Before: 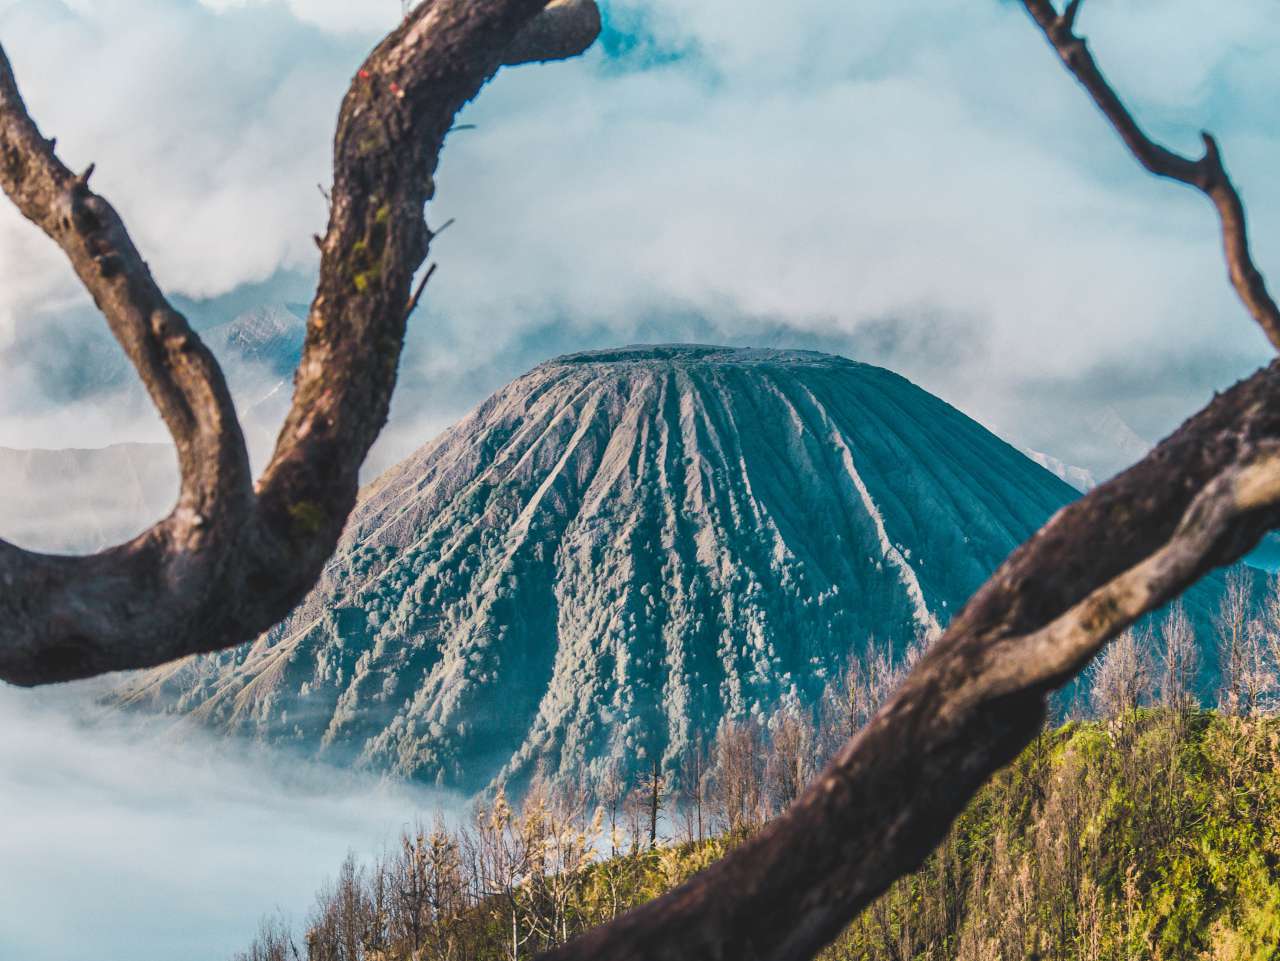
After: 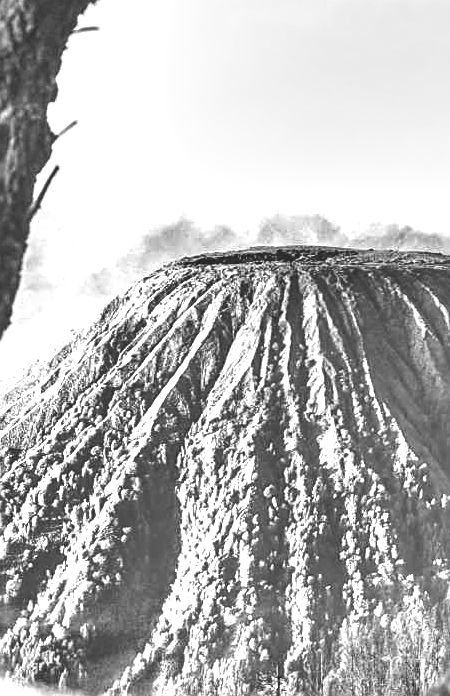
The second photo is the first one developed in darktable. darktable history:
monochrome: size 3.1
crop and rotate: left 29.476%, top 10.214%, right 35.32%, bottom 17.333%
exposure: black level correction 0, exposure 1.45 EV, compensate exposure bias true, compensate highlight preservation false
shadows and highlights: shadows 52.42, soften with gaussian
local contrast: on, module defaults
sharpen: on, module defaults
white balance: red 1.029, blue 0.92
